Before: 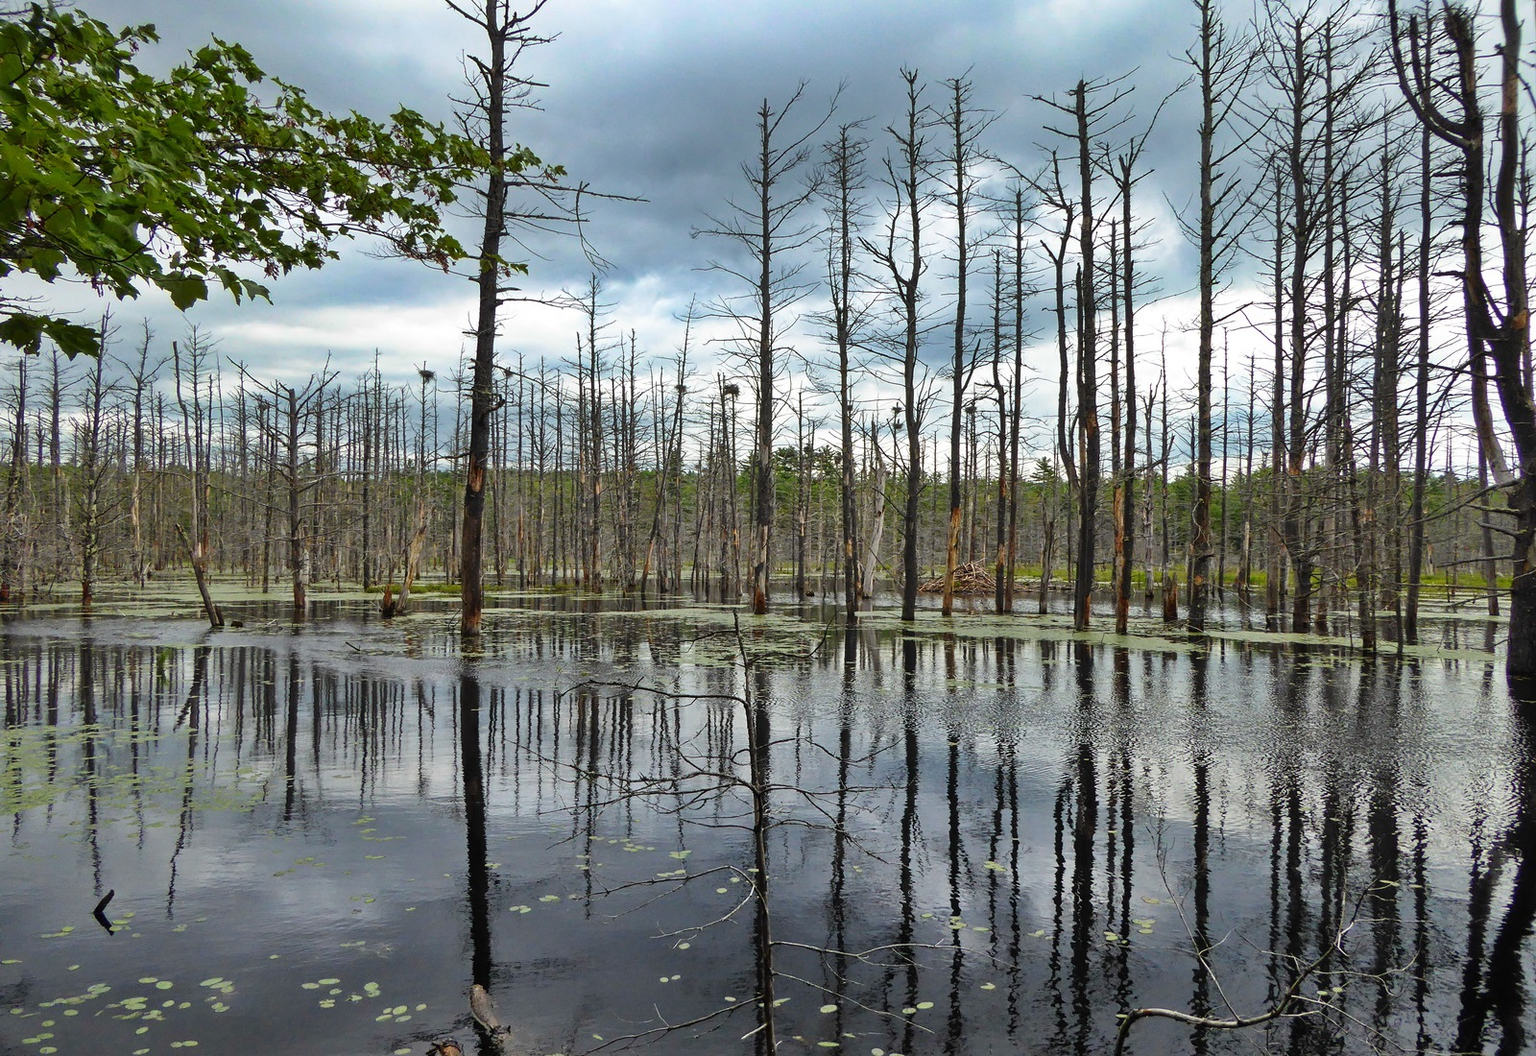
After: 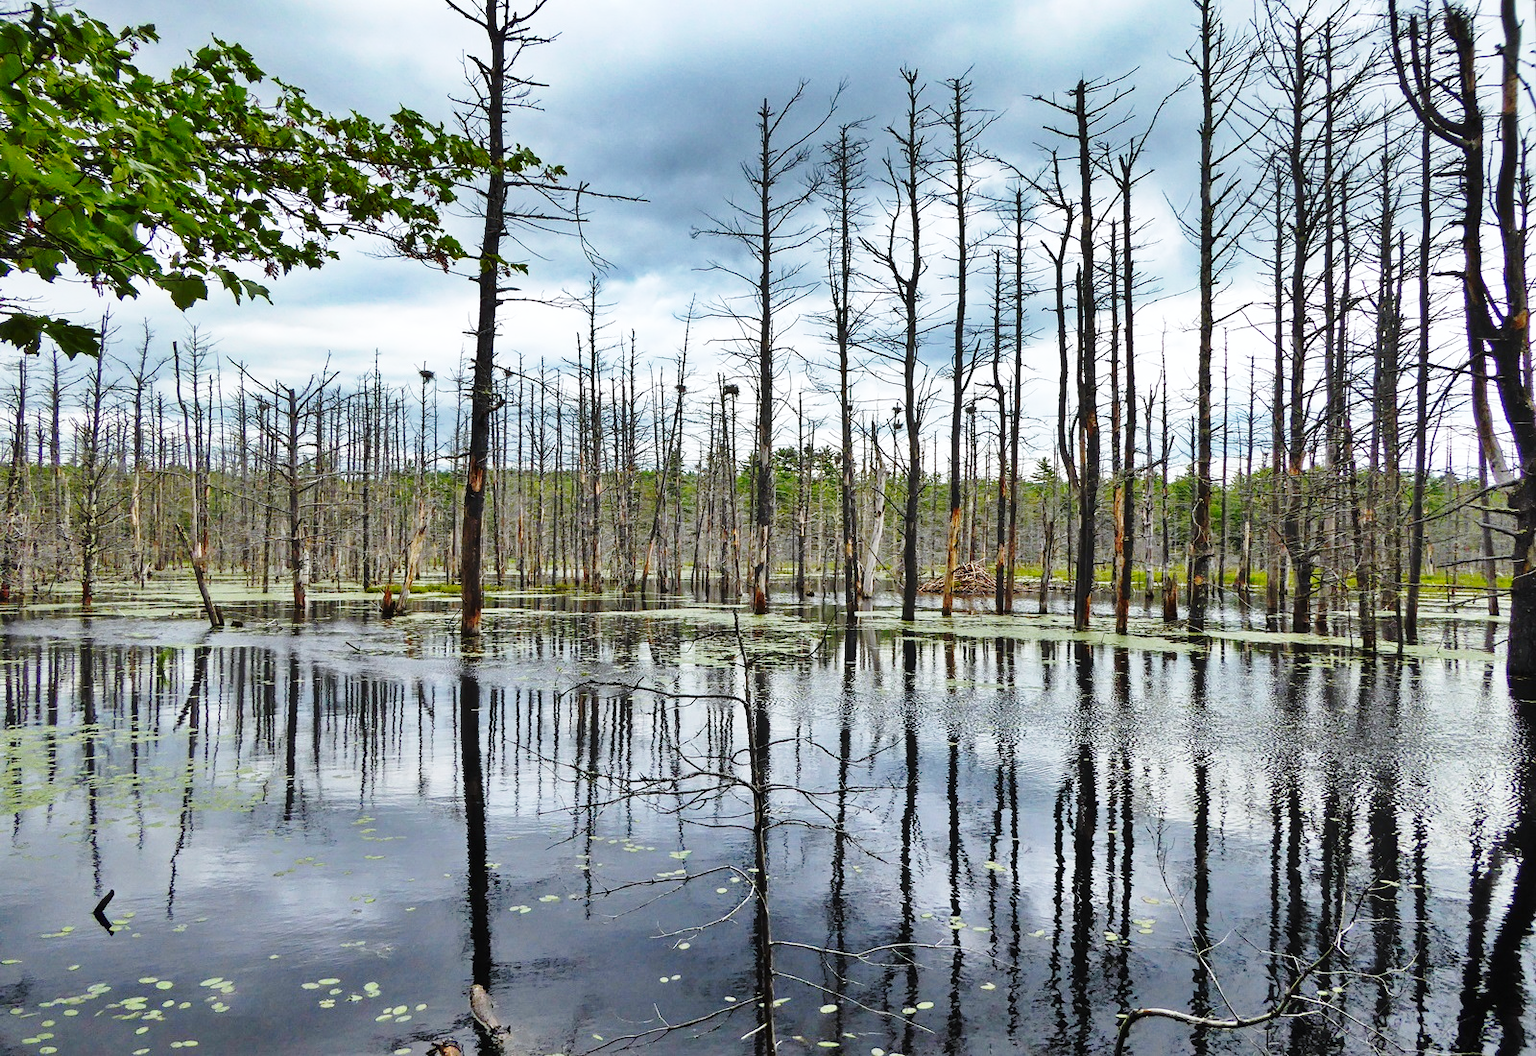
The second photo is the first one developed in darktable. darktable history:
base curve: curves: ch0 [(0, 0) (0.028, 0.03) (0.121, 0.232) (0.46, 0.748) (0.859, 0.968) (1, 1)], preserve colors none
white balance: red 0.976, blue 1.04
shadows and highlights: soften with gaussian
